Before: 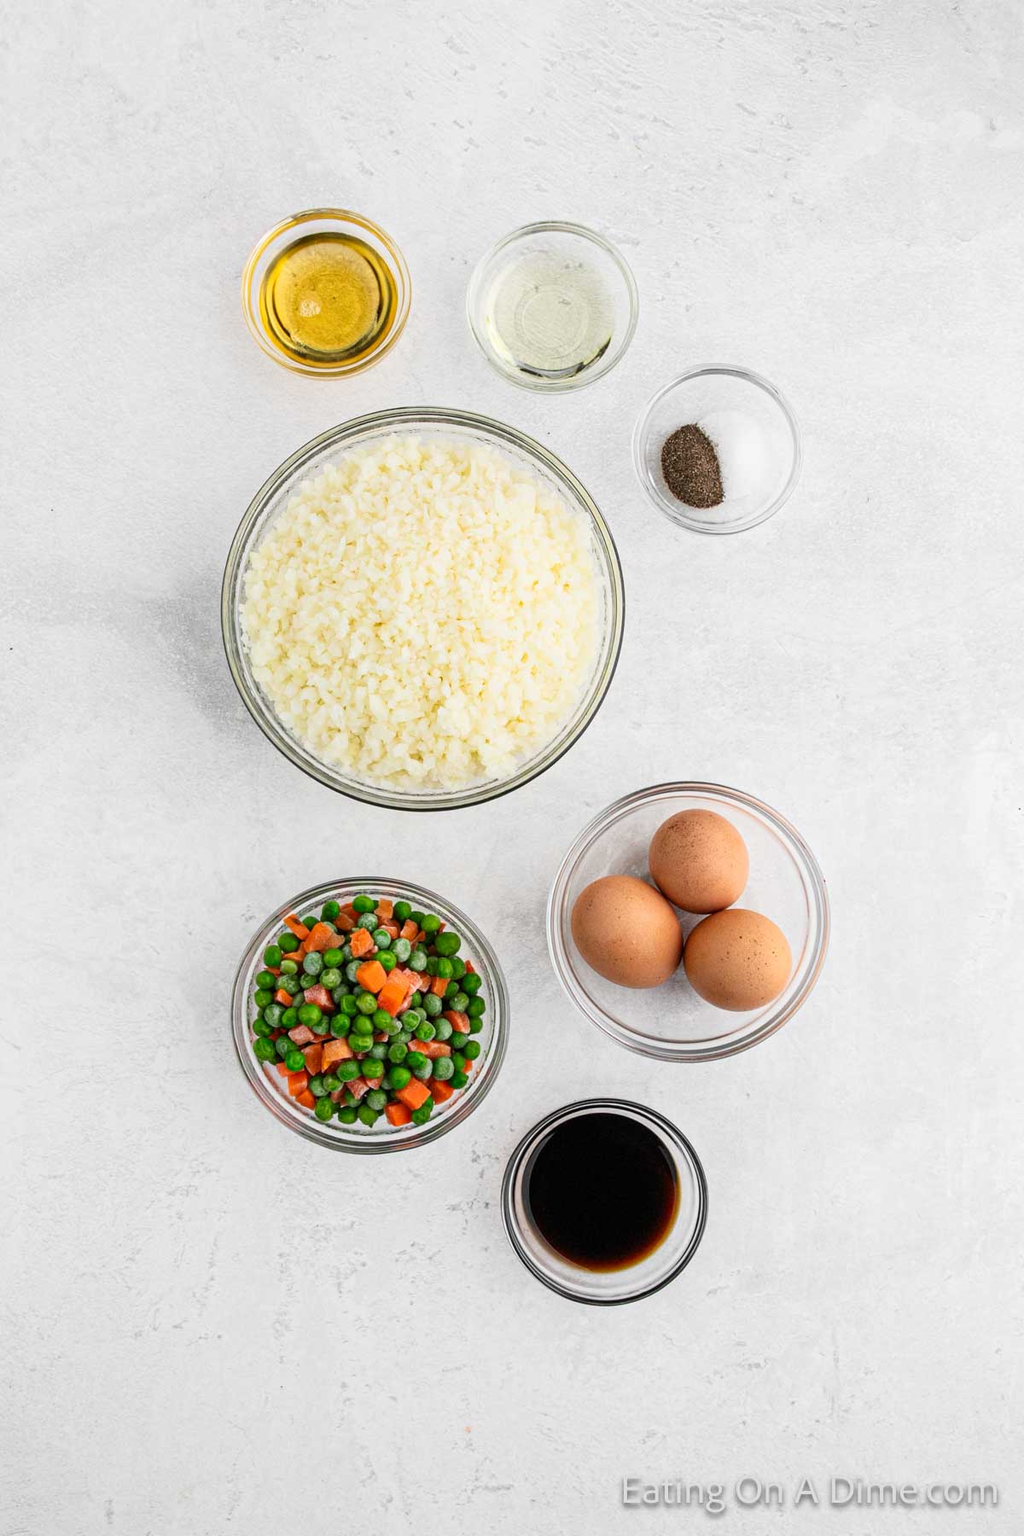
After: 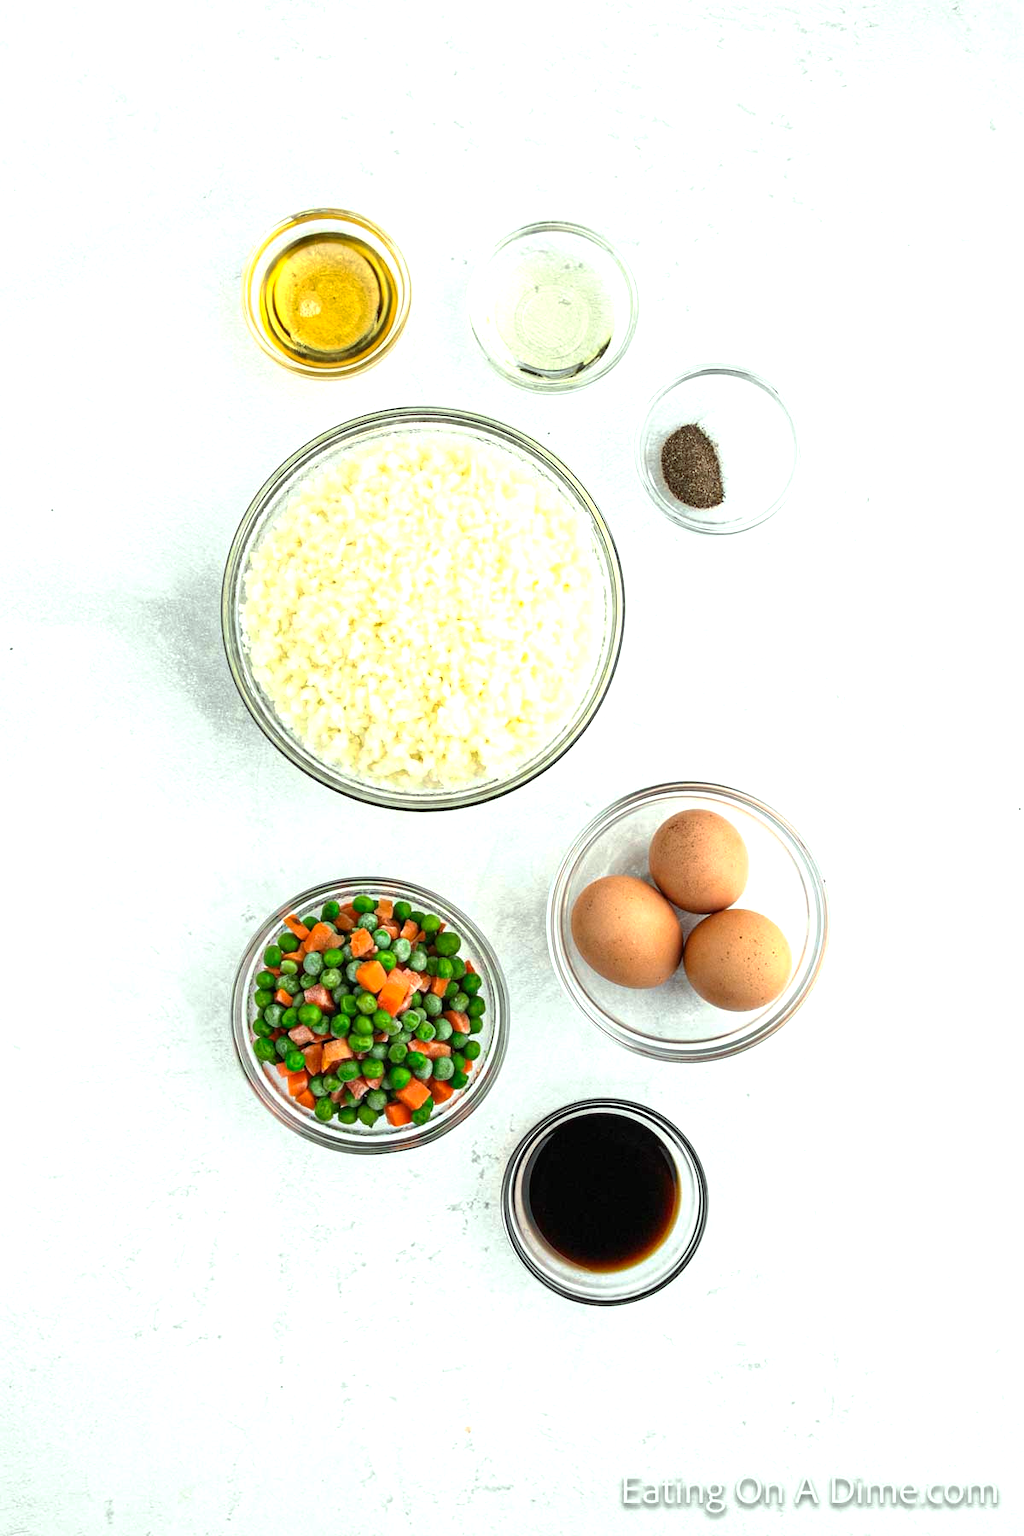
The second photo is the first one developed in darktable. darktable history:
exposure: black level correction 0, exposure 0.589 EV, compensate highlight preservation false
base curve: curves: ch0 [(0, 0) (0.74, 0.67) (1, 1)], preserve colors none
color correction: highlights a* -8, highlights b* 3.17
